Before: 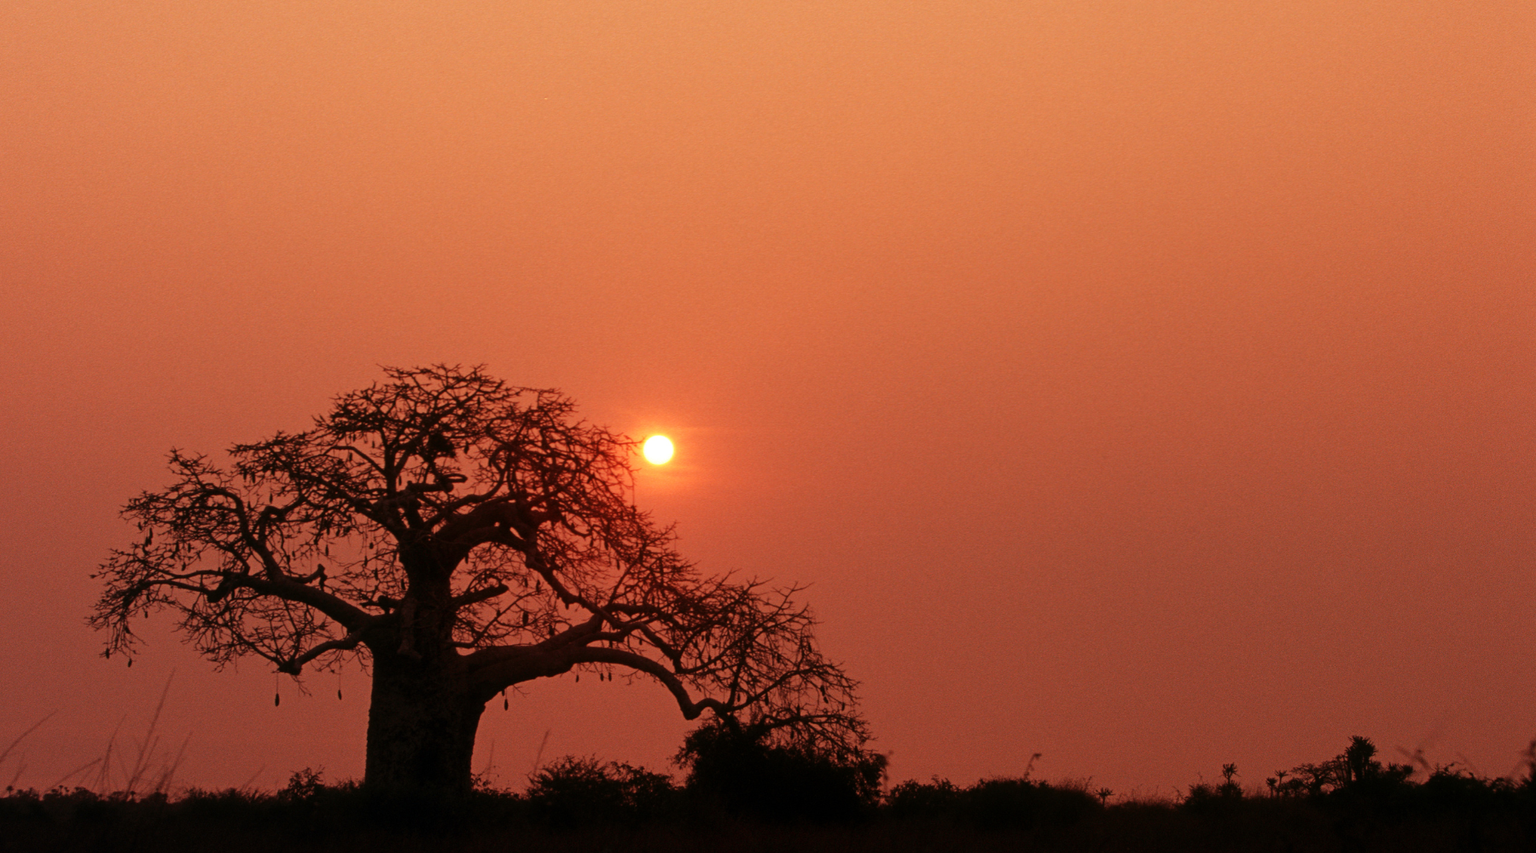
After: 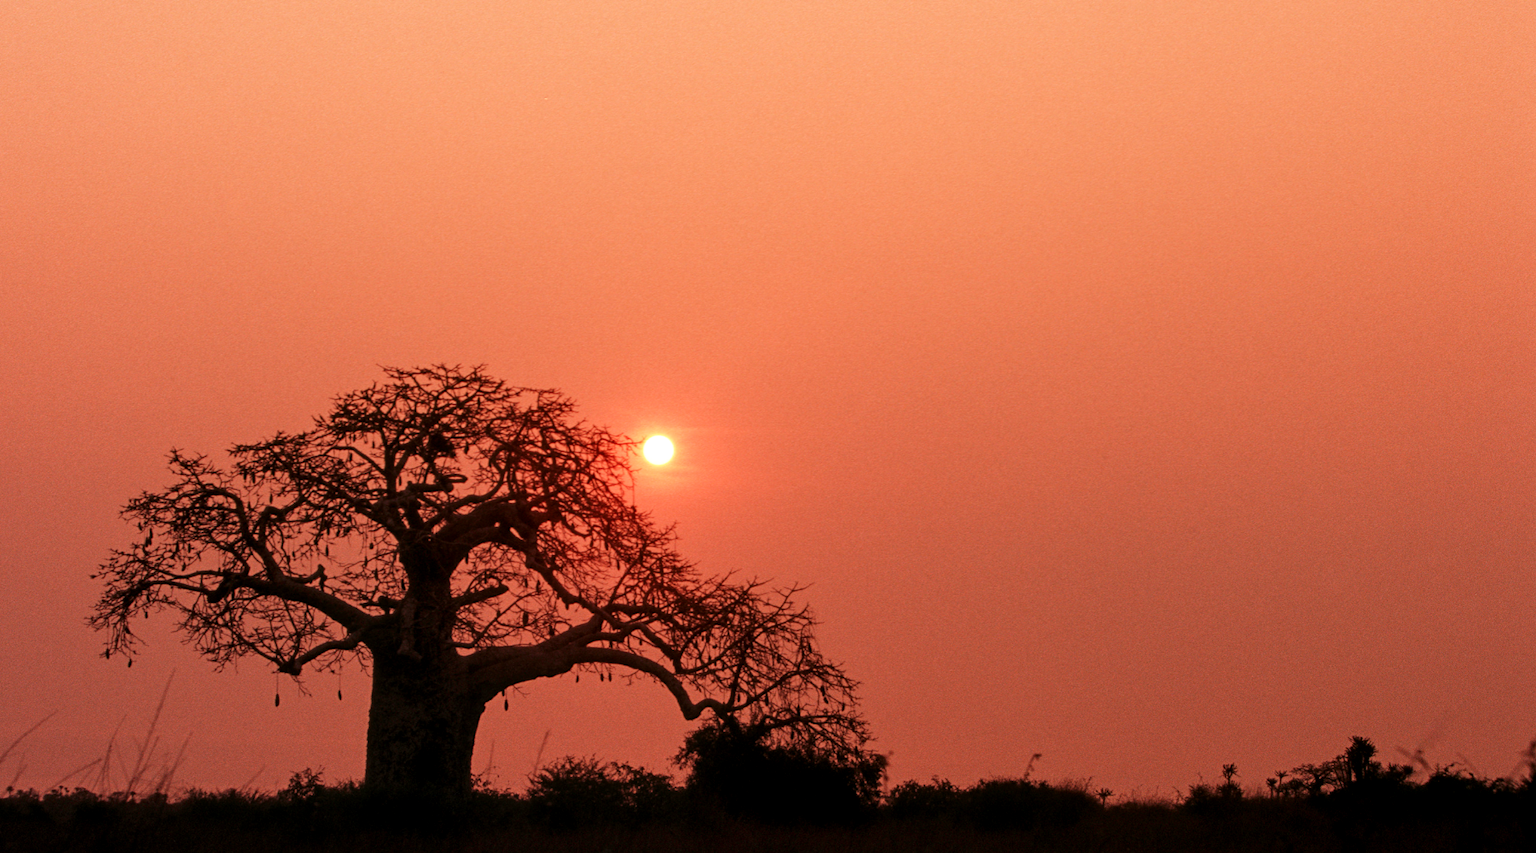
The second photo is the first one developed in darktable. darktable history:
exposure: exposure 0.564 EV, compensate highlight preservation false
sigmoid: contrast 1.22, skew 0.65
local contrast: on, module defaults
